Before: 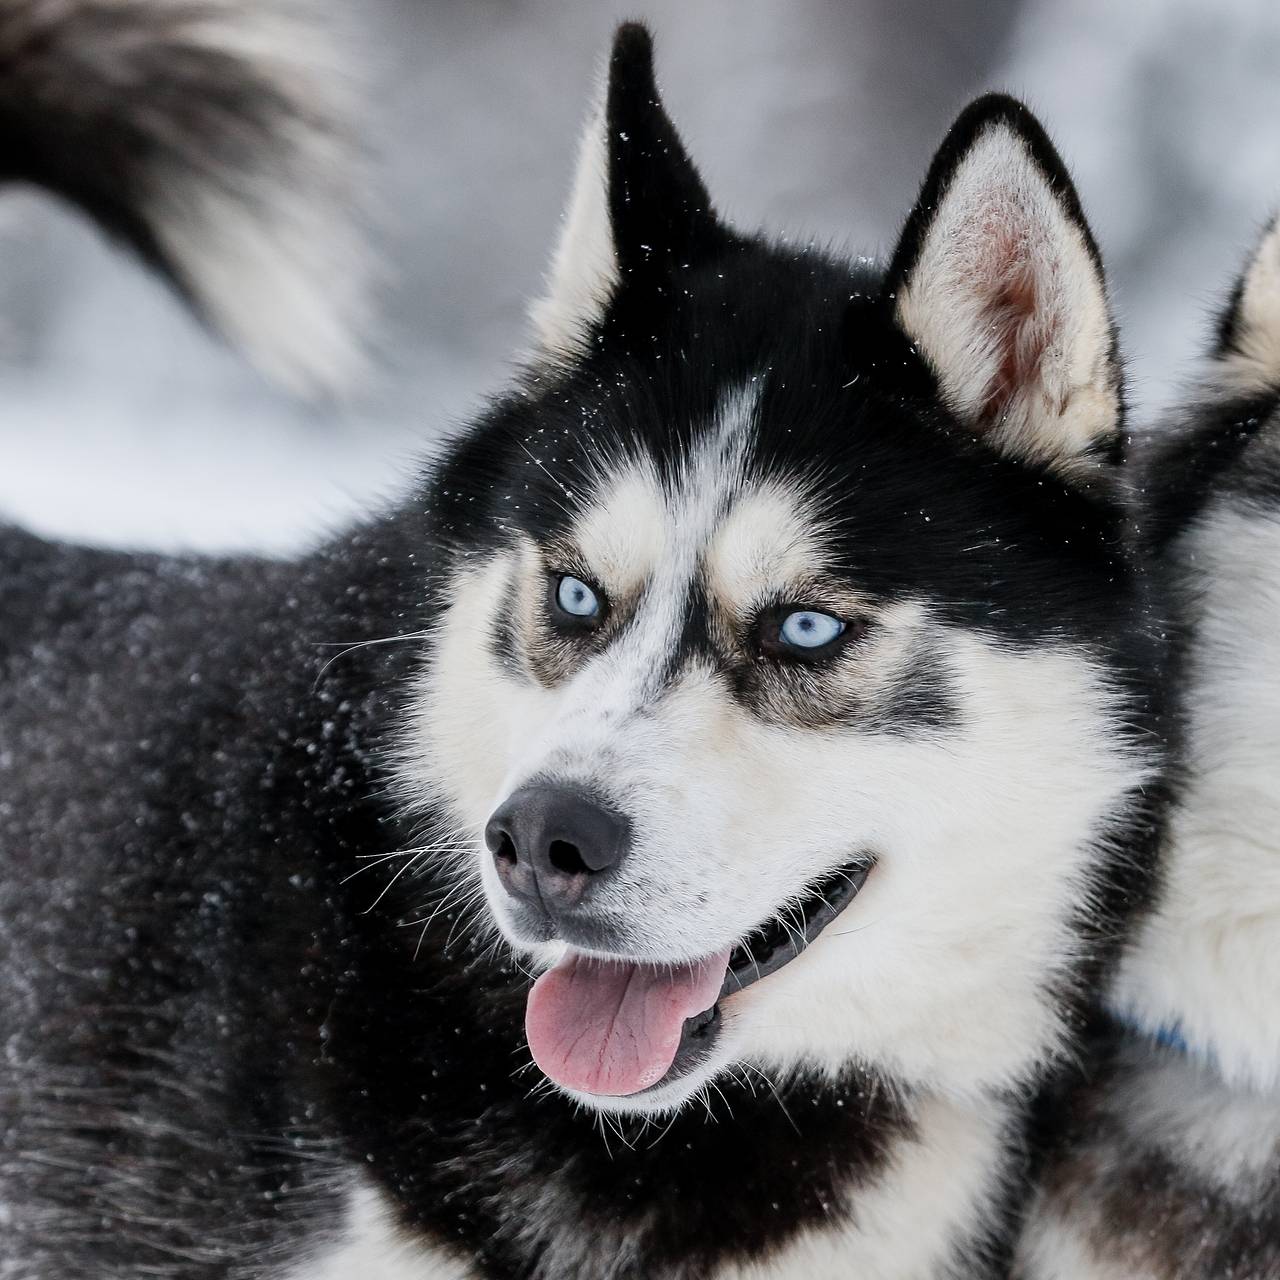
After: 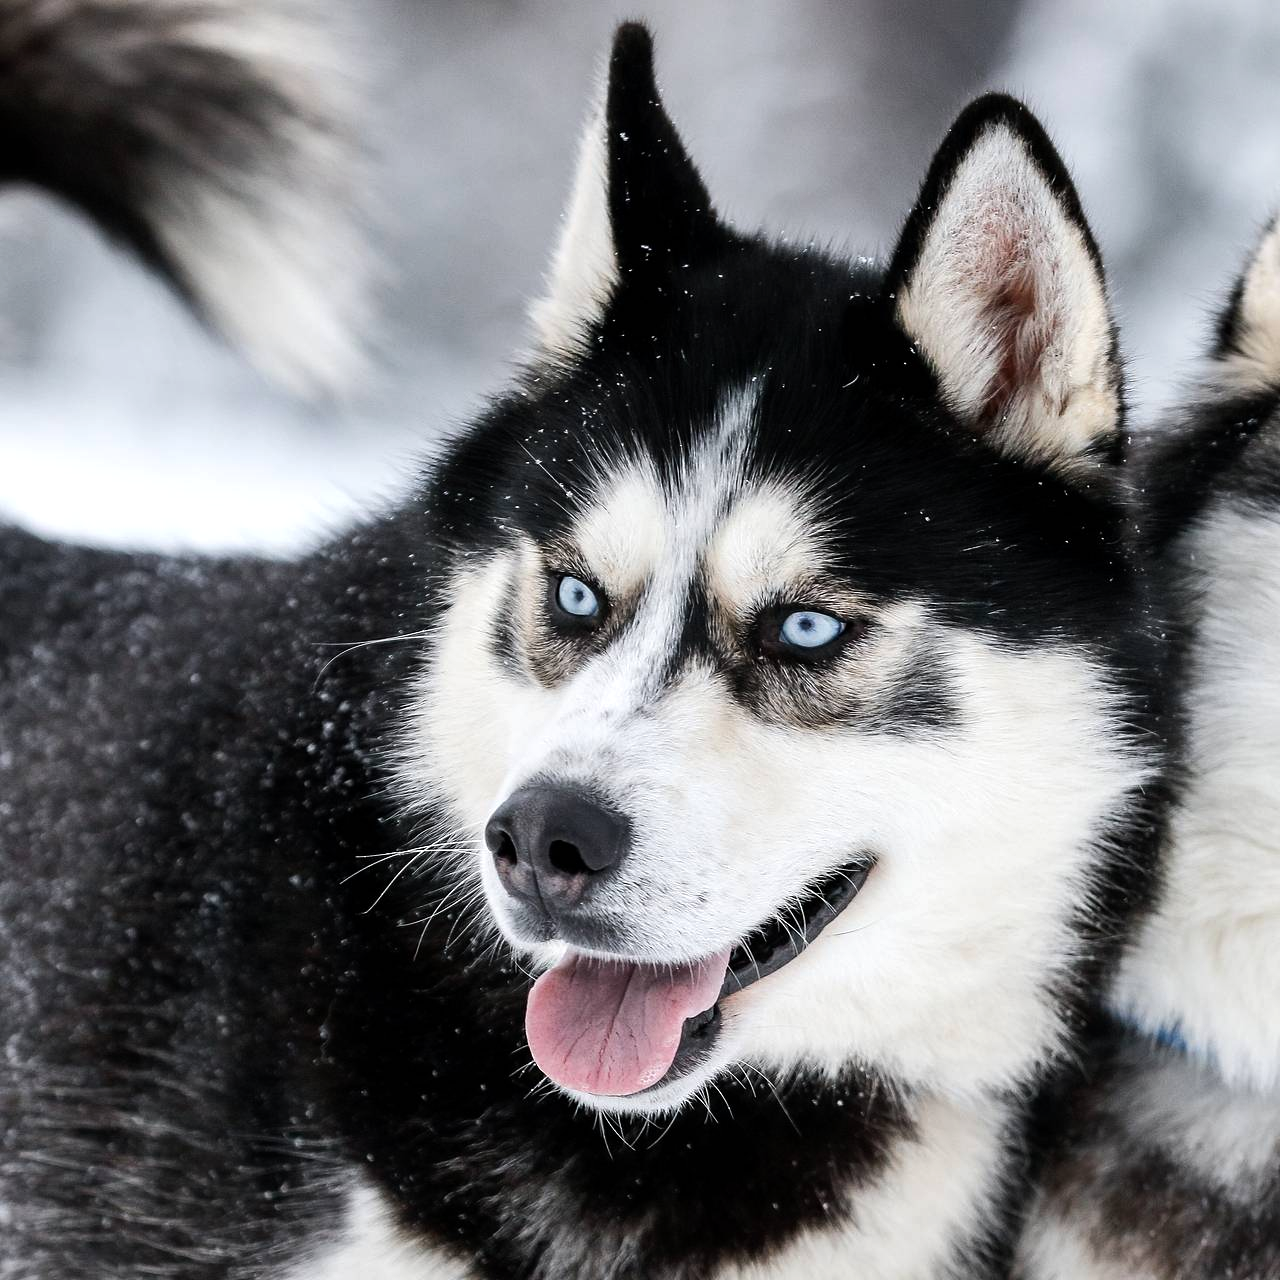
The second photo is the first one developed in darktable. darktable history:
vignetting: fall-off start 116.67%, fall-off radius 59.26%, brightness -0.31, saturation -0.056
tone equalizer: -8 EV -0.417 EV, -7 EV -0.389 EV, -6 EV -0.333 EV, -5 EV -0.222 EV, -3 EV 0.222 EV, -2 EV 0.333 EV, -1 EV 0.389 EV, +0 EV 0.417 EV, edges refinement/feathering 500, mask exposure compensation -1.57 EV, preserve details no
